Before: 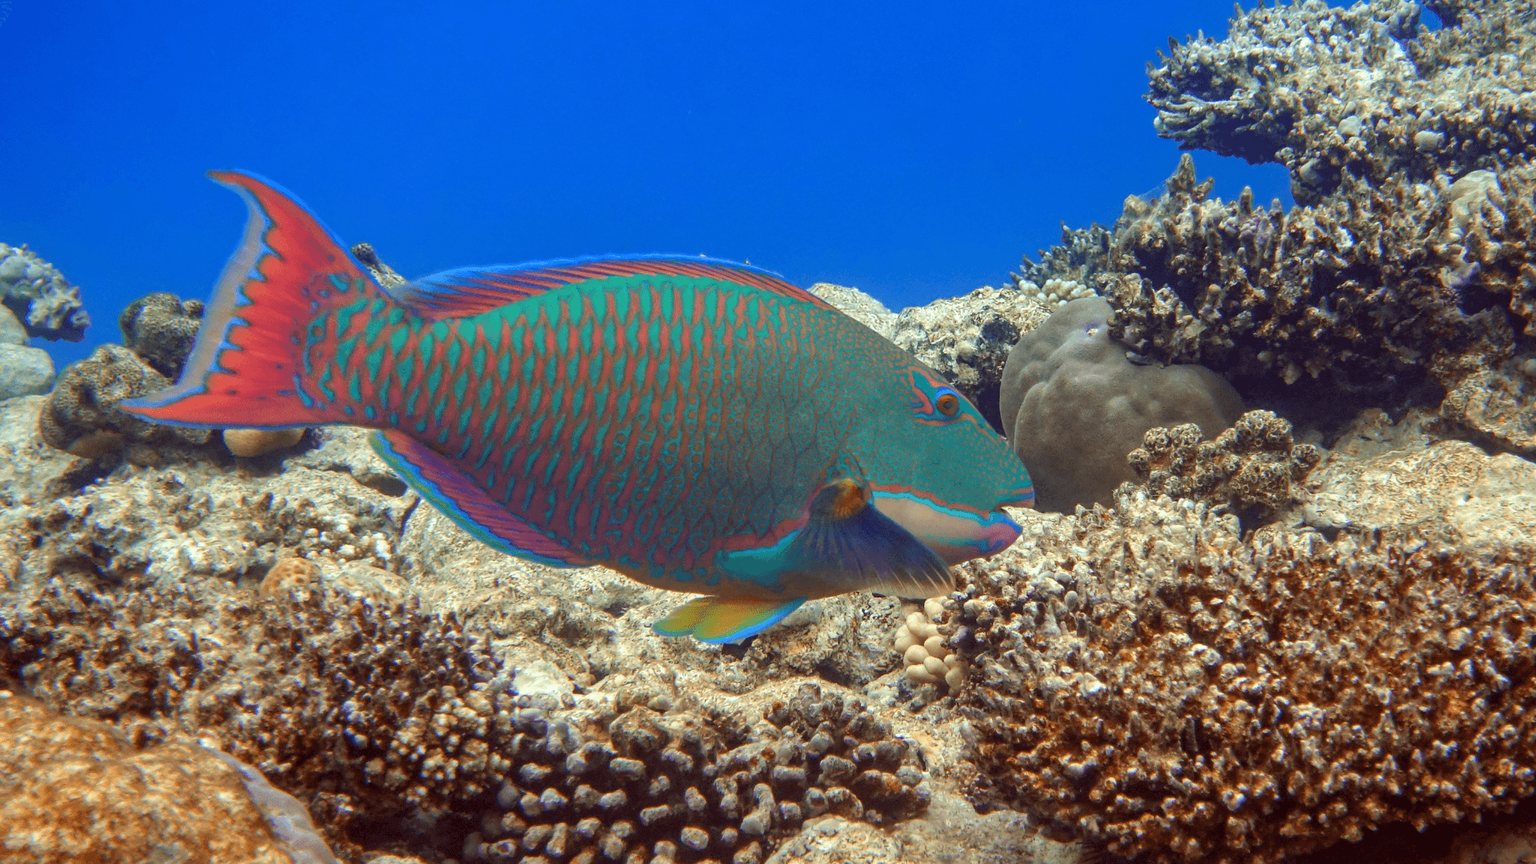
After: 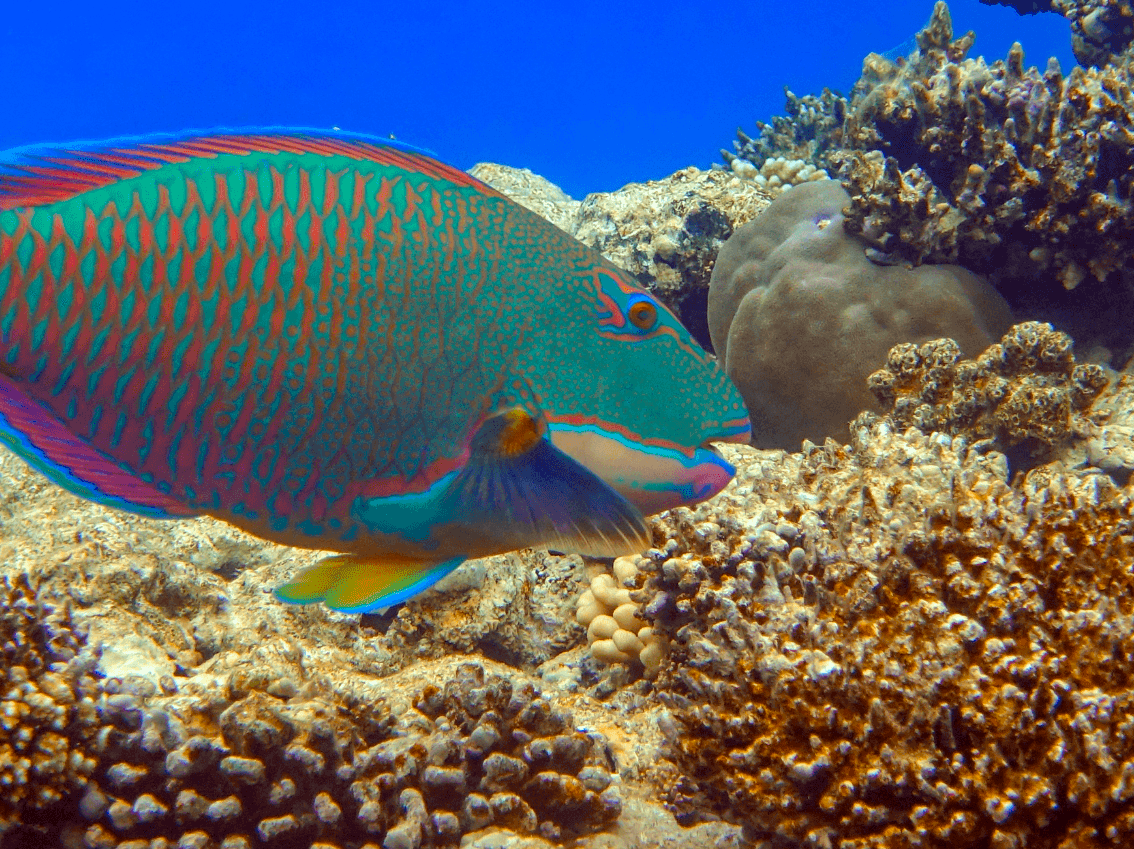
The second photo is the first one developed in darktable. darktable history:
color balance rgb: linear chroma grading › global chroma 15%, perceptual saturation grading › global saturation 30%
crop and rotate: left 28.256%, top 17.734%, right 12.656%, bottom 3.573%
